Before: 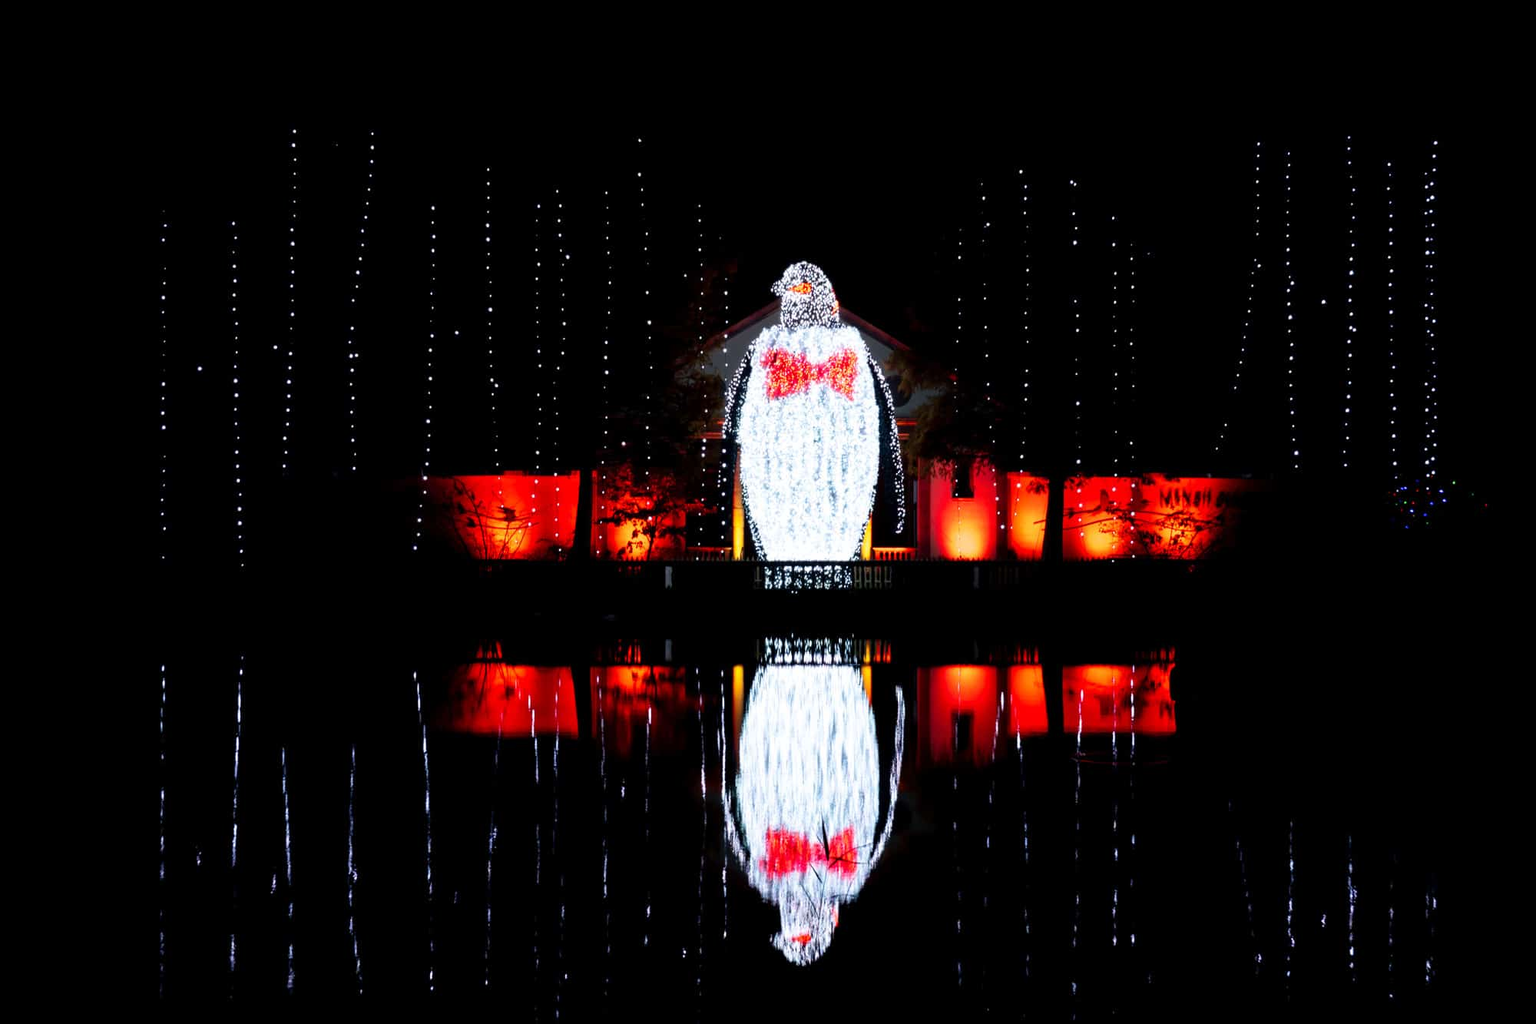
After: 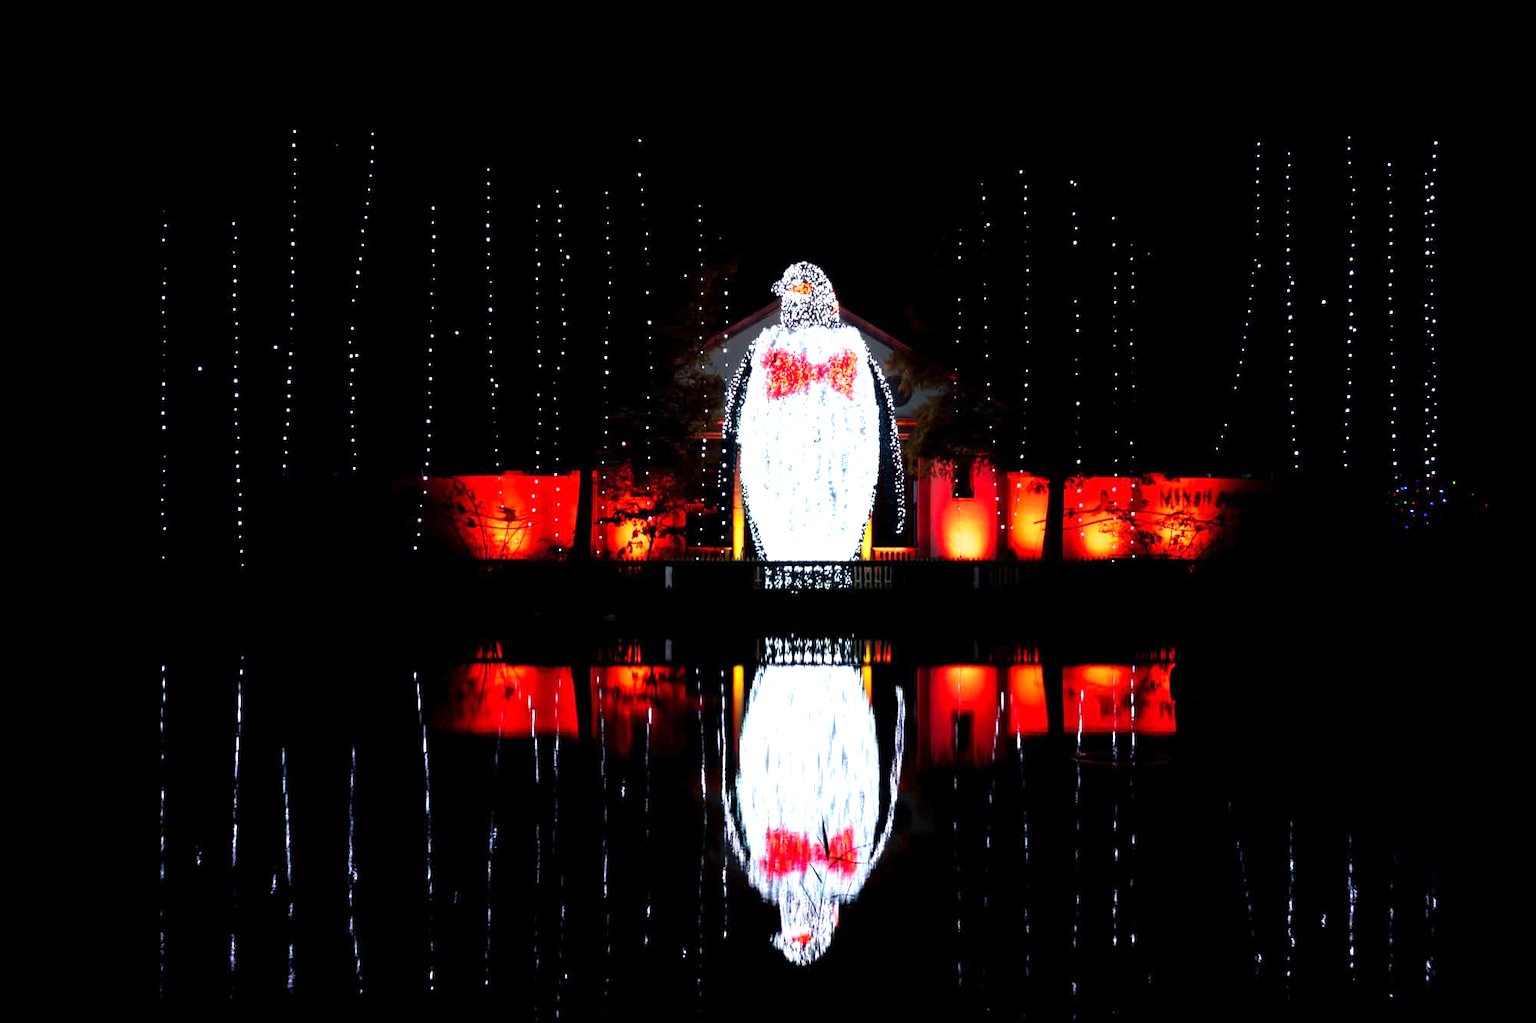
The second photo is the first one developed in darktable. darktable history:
exposure: exposure 0.472 EV, compensate highlight preservation false
